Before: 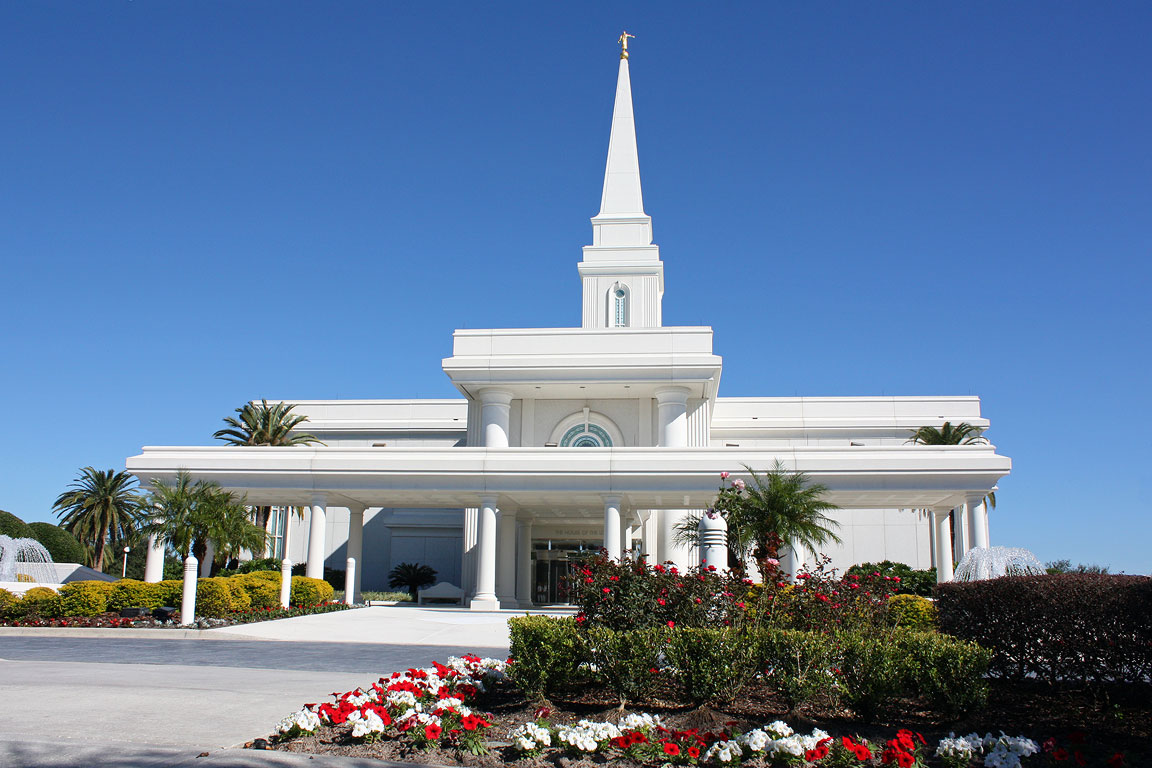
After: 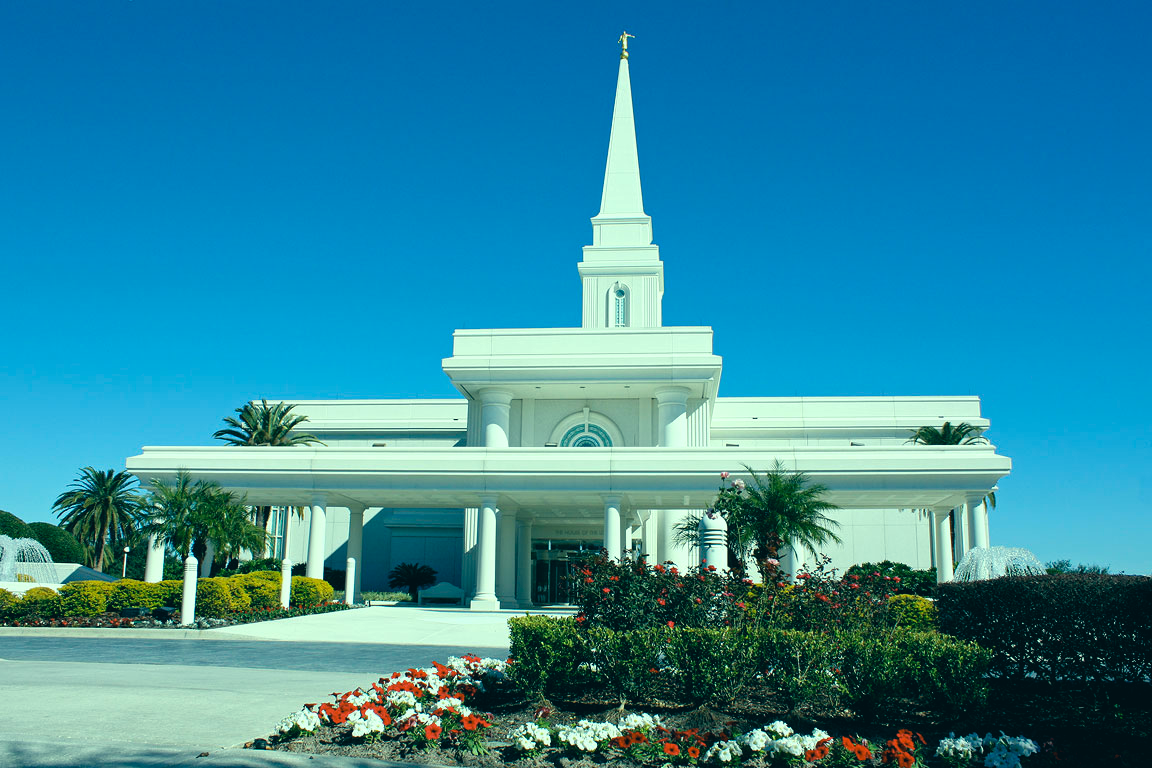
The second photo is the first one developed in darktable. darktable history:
color correction: highlights a* -19.7, highlights b* 9.8, shadows a* -19.78, shadows b* -10.65
levels: levels [0.016, 0.492, 0.969]
